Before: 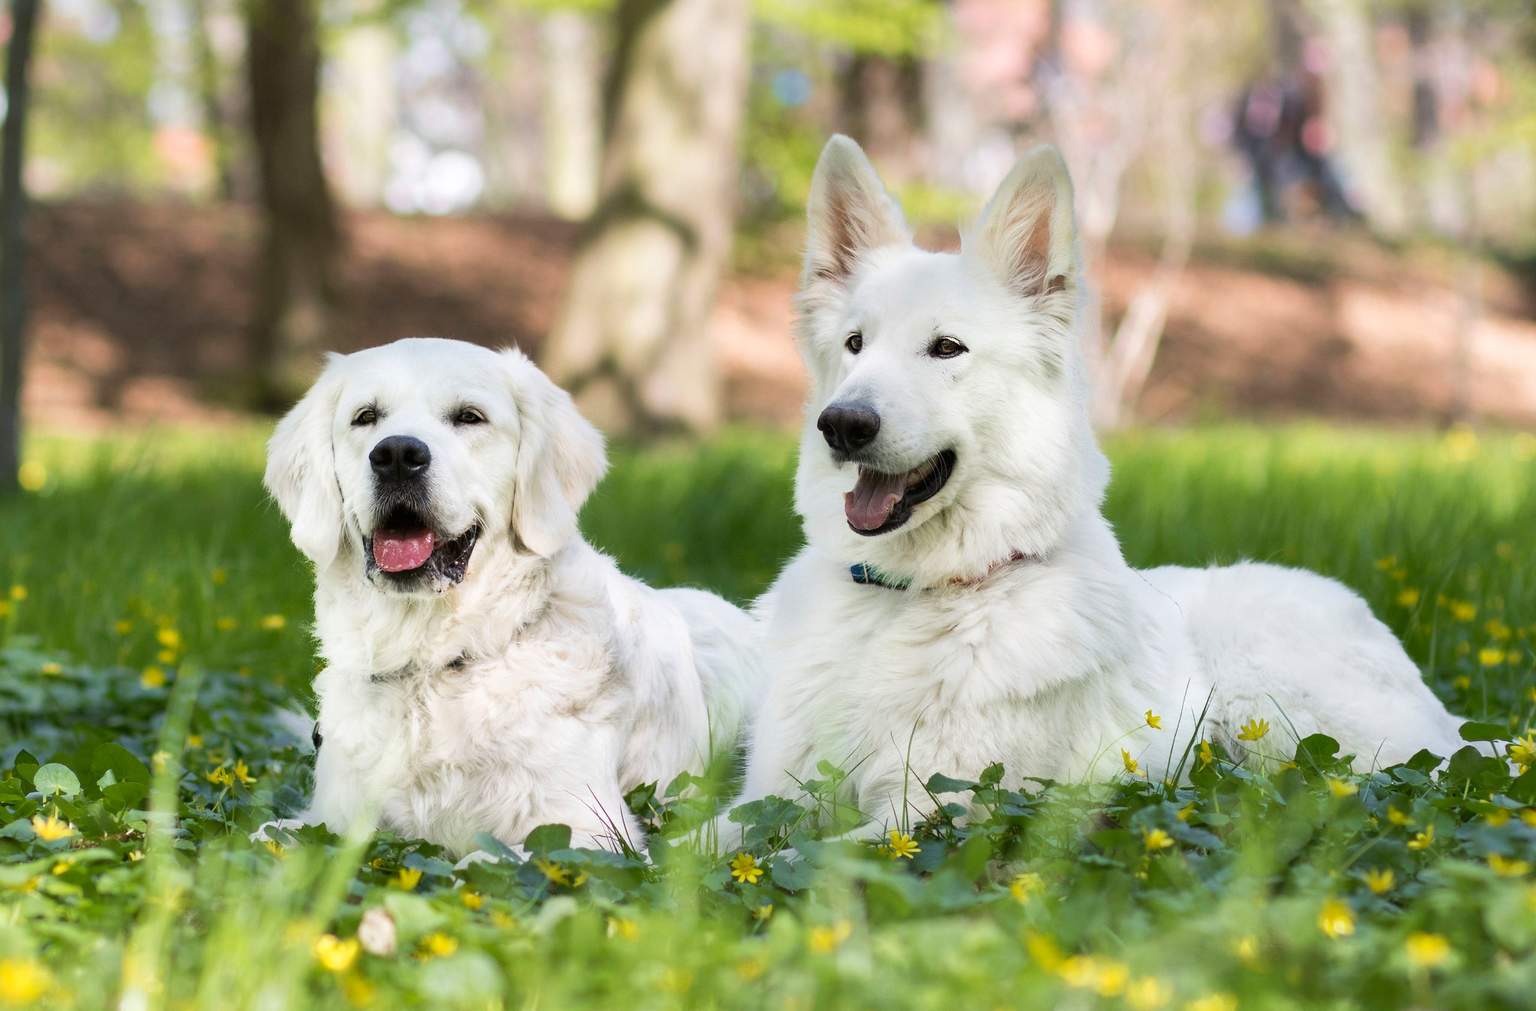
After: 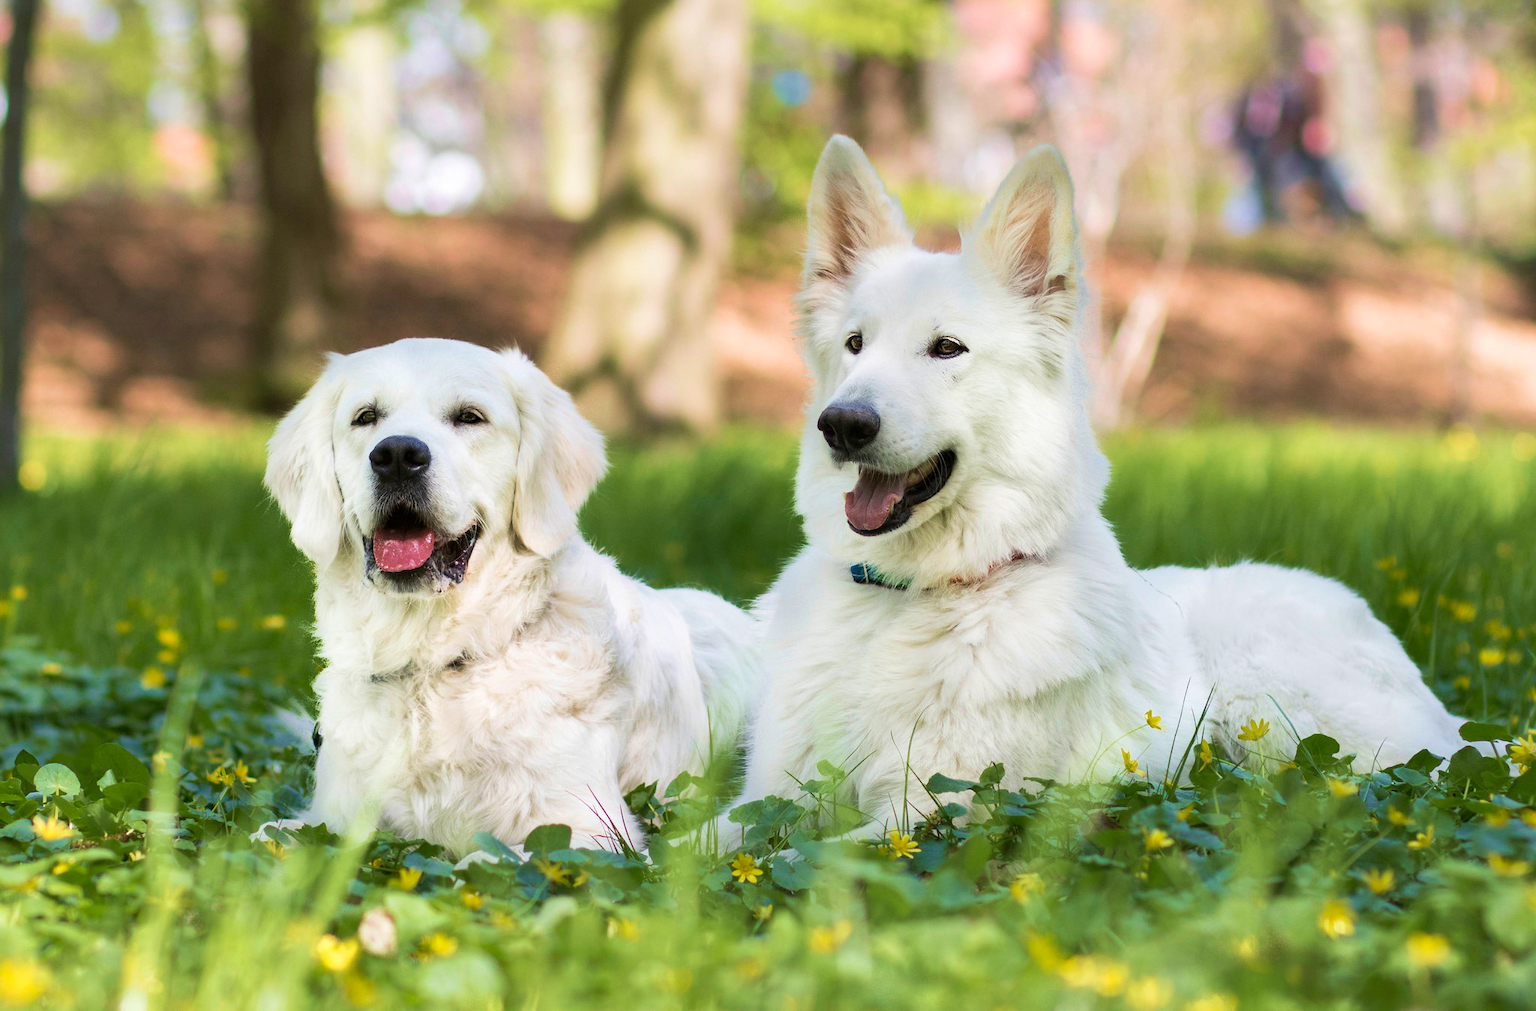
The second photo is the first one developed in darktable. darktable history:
velvia: strength 39.58%
